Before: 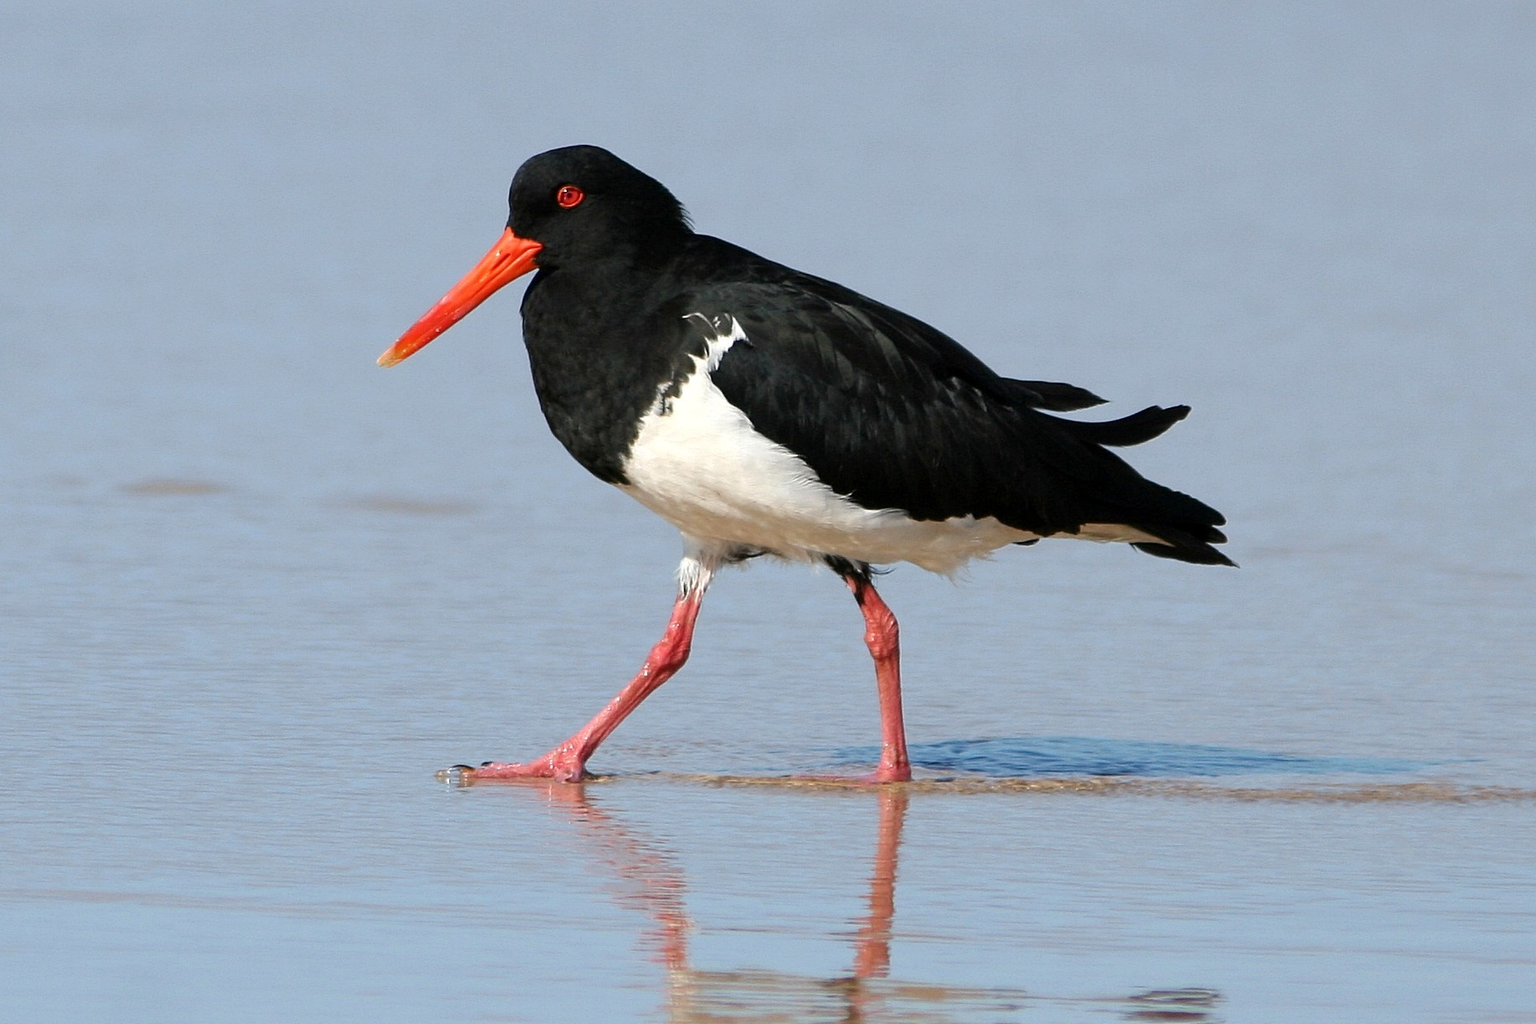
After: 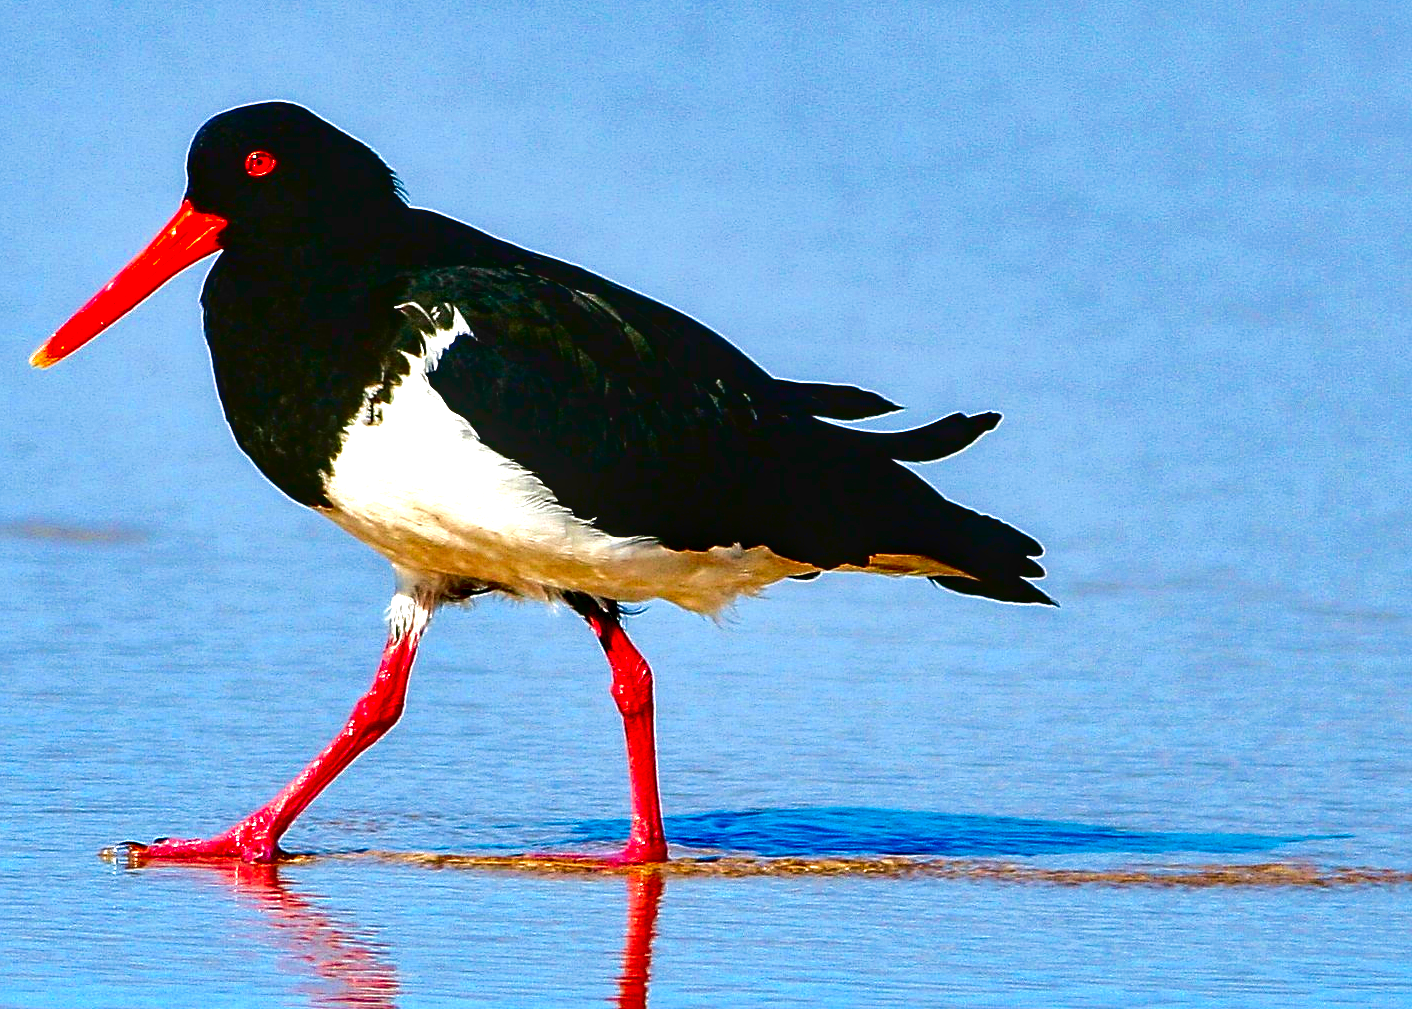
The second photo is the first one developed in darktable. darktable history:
velvia: on, module defaults
crop: left 22.931%, top 5.84%, bottom 11.518%
tone equalizer: -7 EV 0.153 EV, -6 EV 0.602 EV, -5 EV 1.15 EV, -4 EV 1.36 EV, -3 EV 1.14 EV, -2 EV 0.6 EV, -1 EV 0.16 EV, edges refinement/feathering 500, mask exposure compensation -1.57 EV, preserve details no
local contrast: detail 130%
shadows and highlights: soften with gaussian
contrast brightness saturation: brightness -0.996, saturation 0.983
color balance rgb: perceptual saturation grading › global saturation 20%, perceptual saturation grading › highlights -25.102%, perceptual saturation grading › shadows 23.945%, perceptual brilliance grading › global brilliance 10.225%, perceptual brilliance grading › shadows 14.63%, global vibrance 20%
sharpen: on, module defaults
